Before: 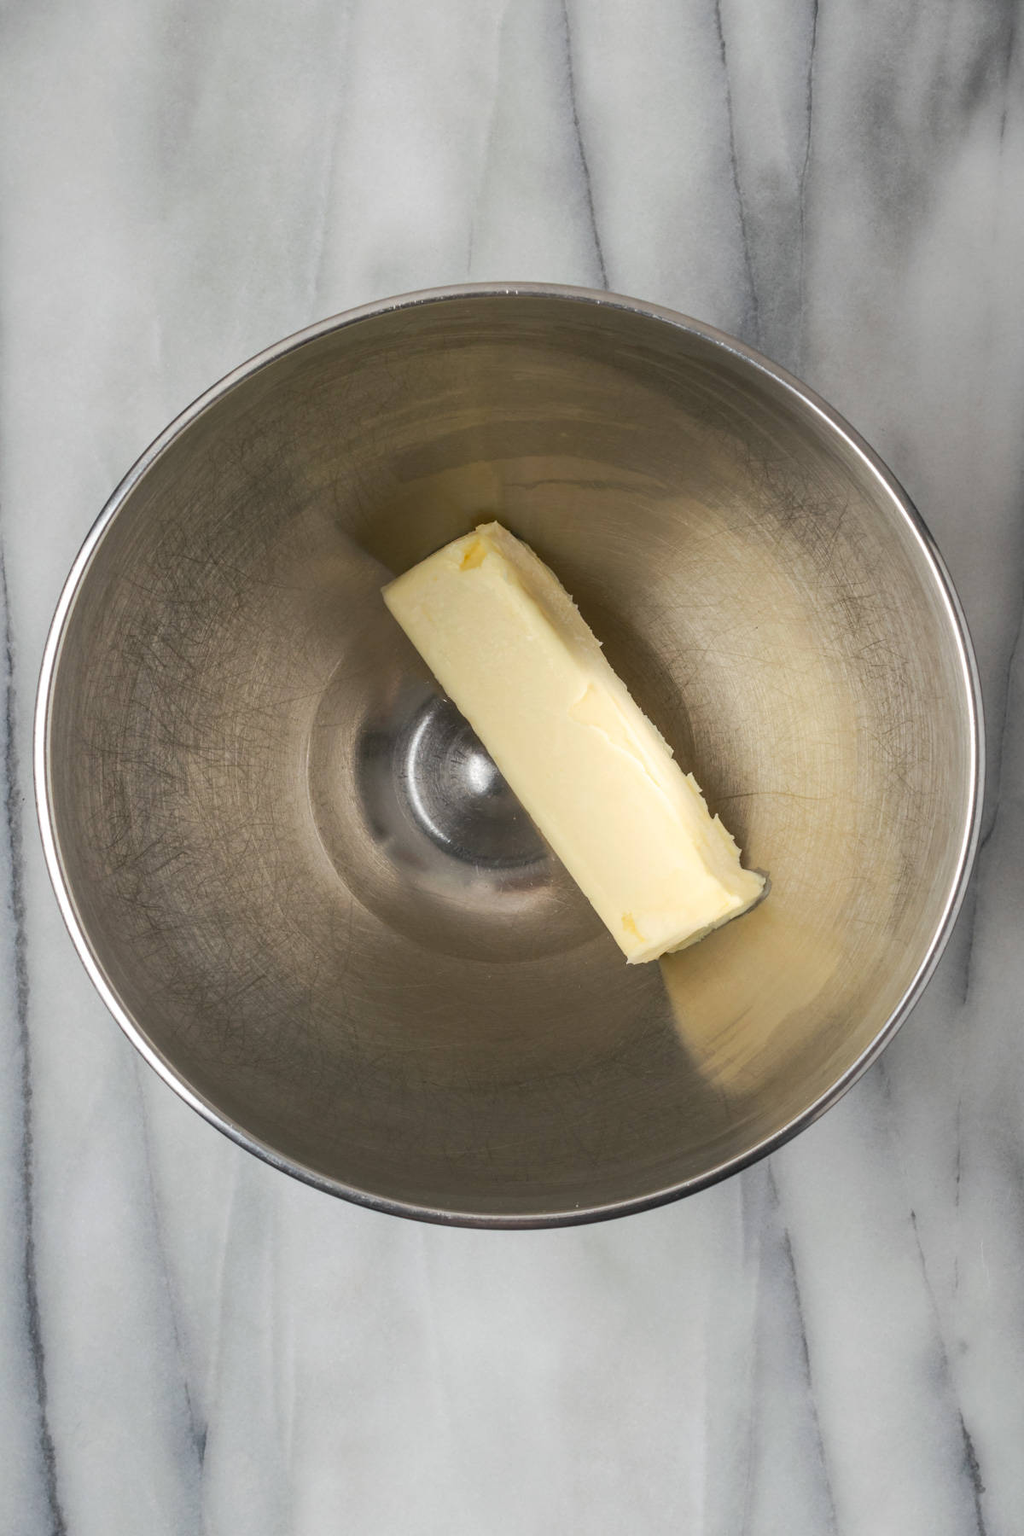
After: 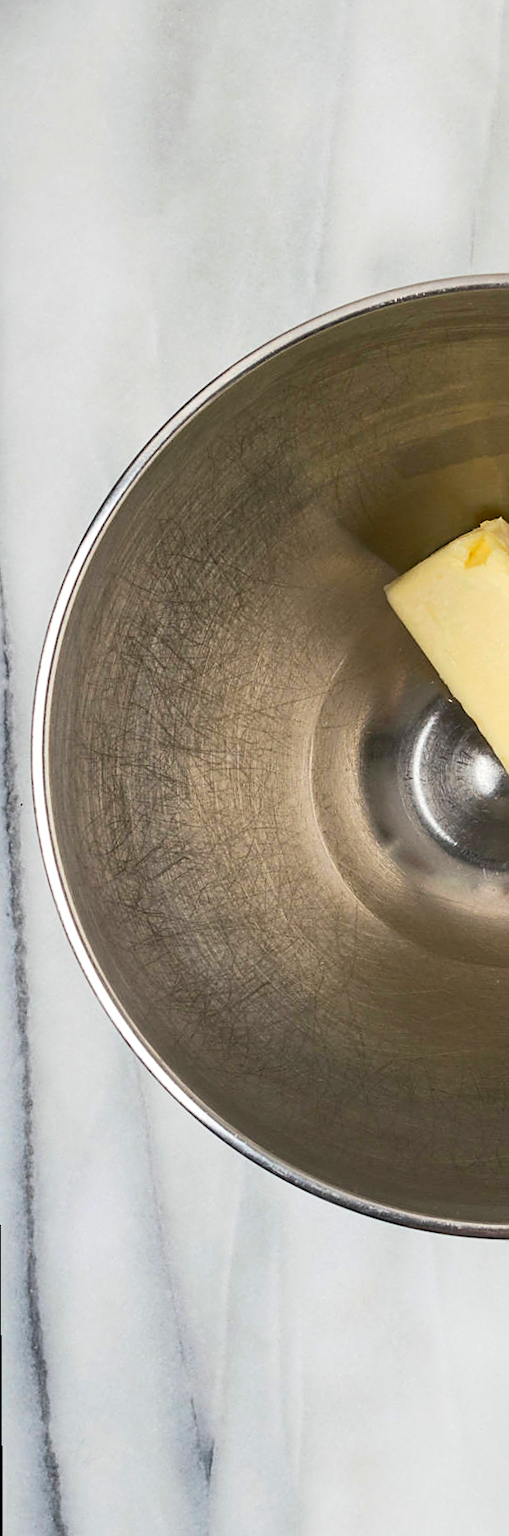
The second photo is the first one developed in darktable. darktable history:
crop and rotate: left 0%, top 0%, right 50.845%
color balance rgb: global vibrance 10%
rotate and perspective: rotation -0.45°, automatic cropping original format, crop left 0.008, crop right 0.992, crop top 0.012, crop bottom 0.988
sharpen: on, module defaults
contrast brightness saturation: contrast 0.23, brightness 0.1, saturation 0.29
